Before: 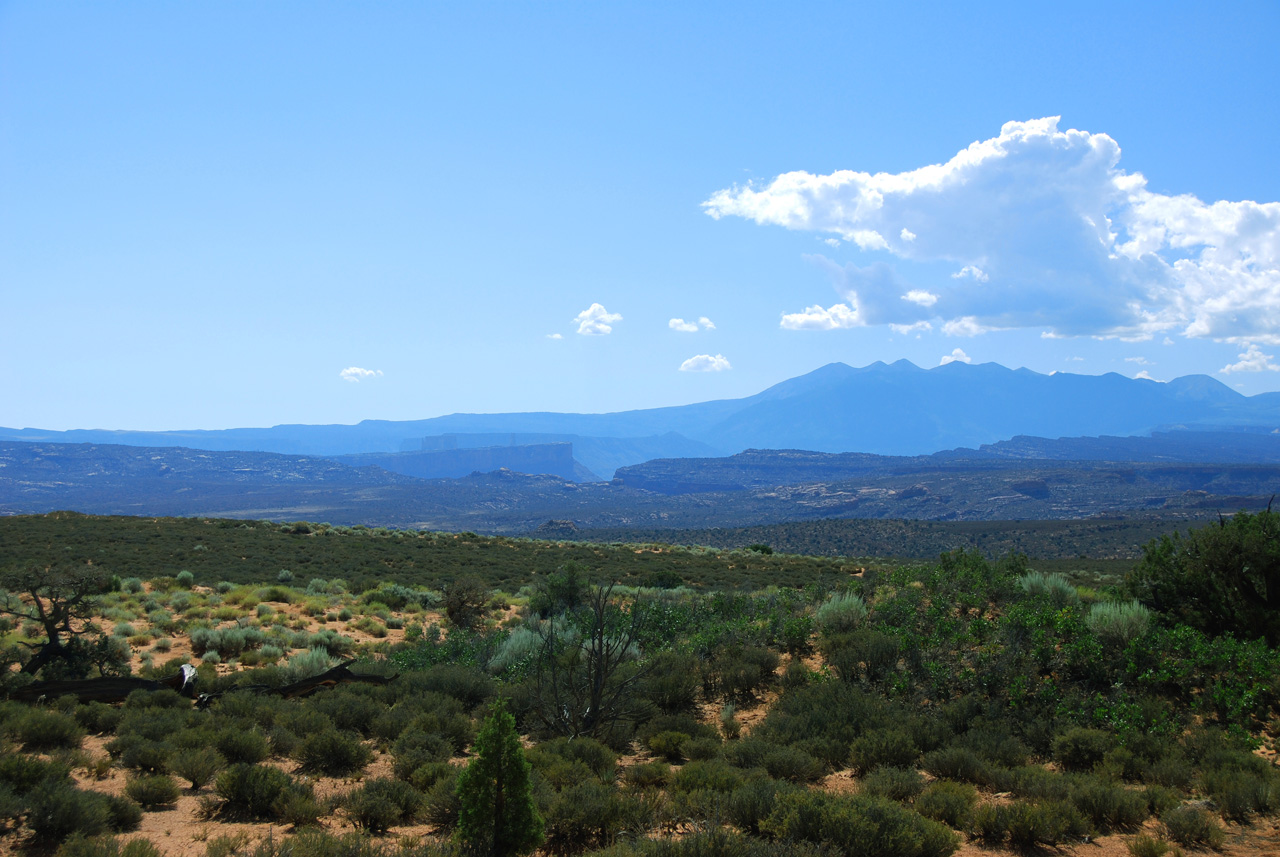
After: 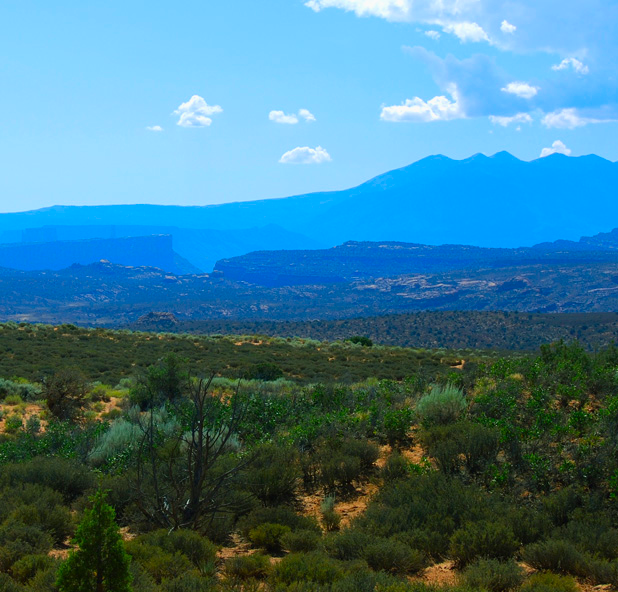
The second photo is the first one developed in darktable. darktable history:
contrast brightness saturation: saturation 0.488
crop: left 31.308%, top 24.282%, right 20.367%, bottom 6.539%
exposure: exposure -0.067 EV, compensate highlight preservation false
